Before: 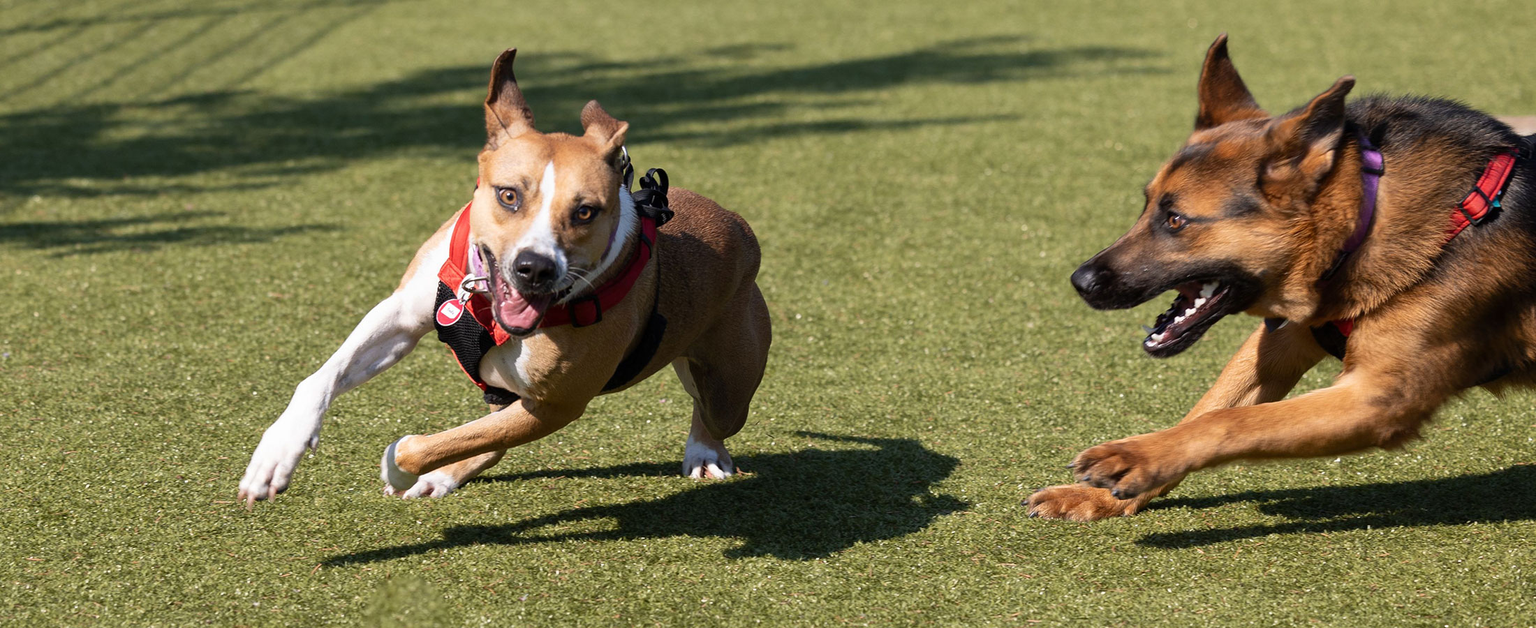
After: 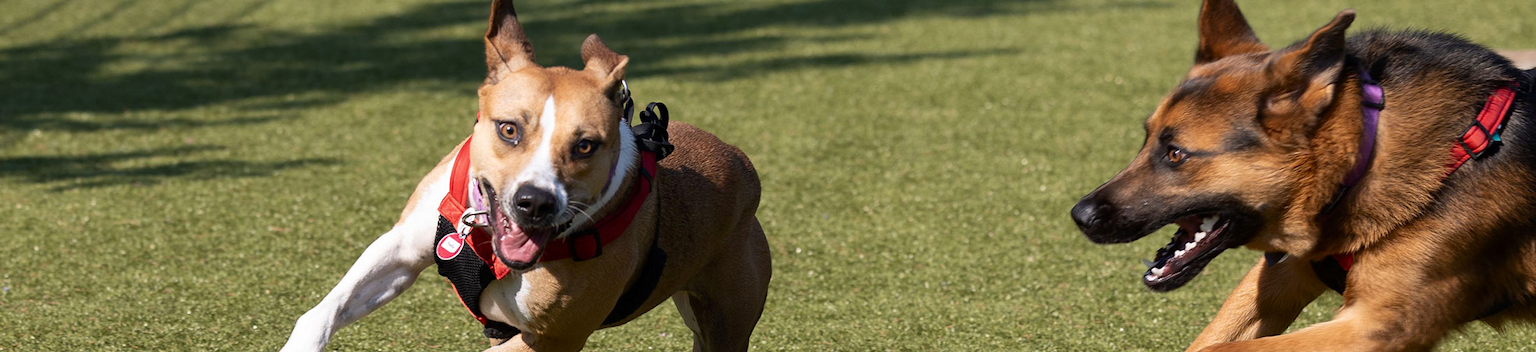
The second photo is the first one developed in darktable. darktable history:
crop and rotate: top 10.605%, bottom 33.274%
contrast brightness saturation: contrast 0.03, brightness -0.04
tone equalizer: on, module defaults
